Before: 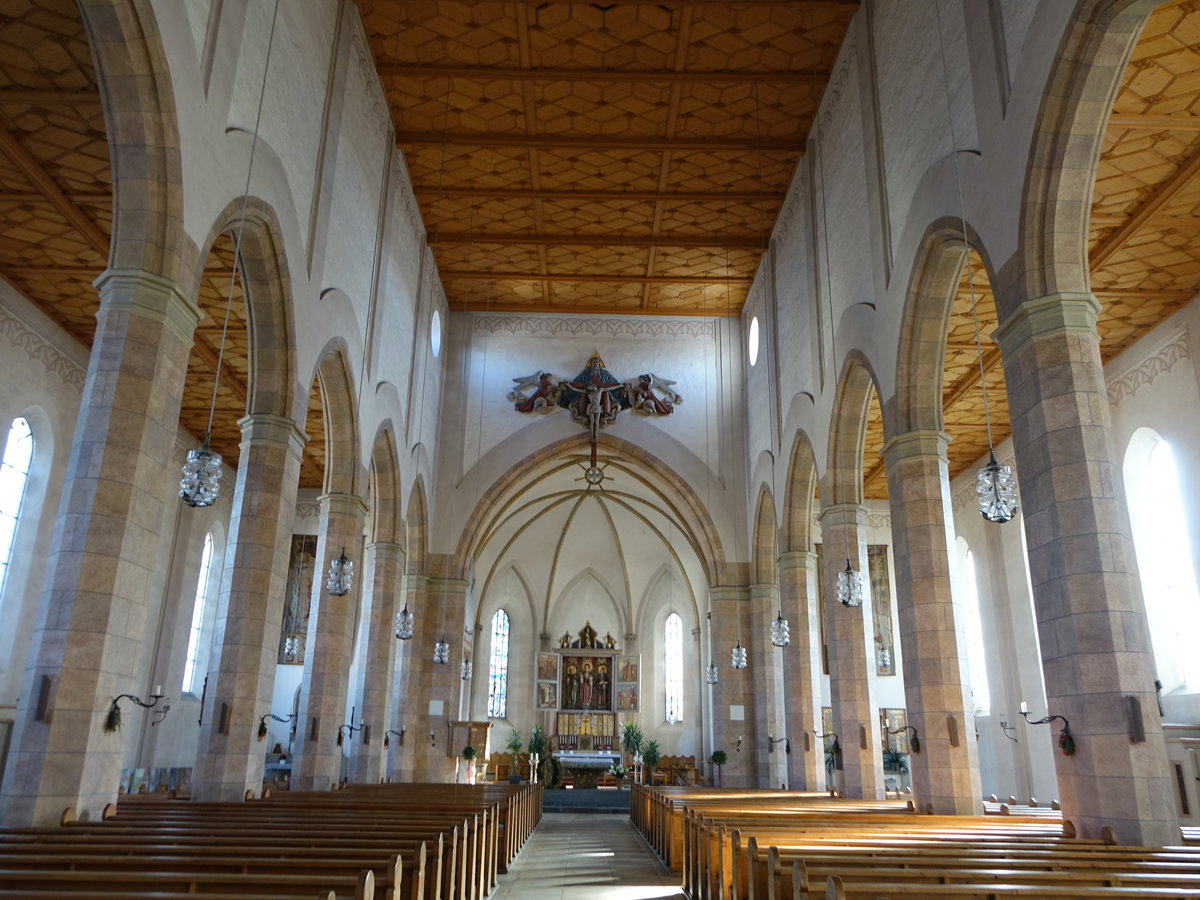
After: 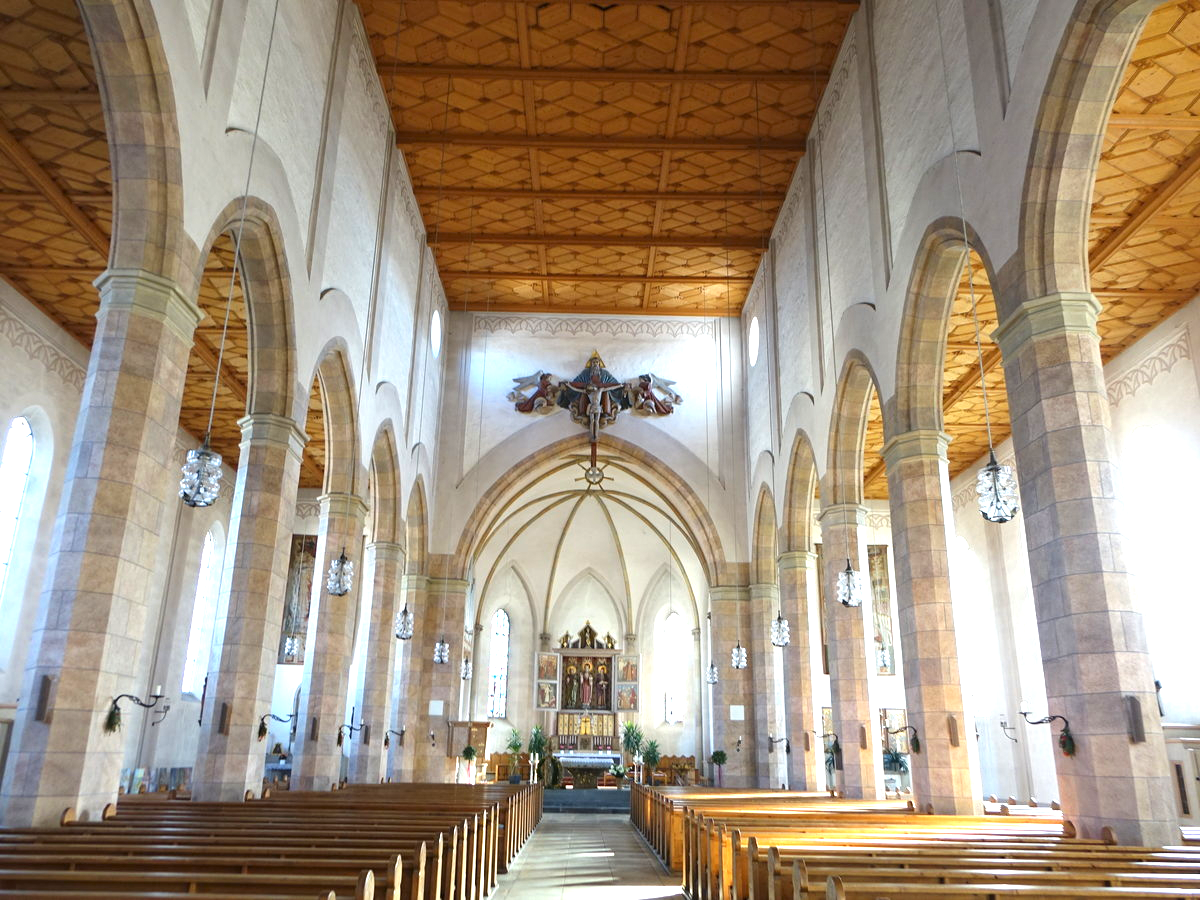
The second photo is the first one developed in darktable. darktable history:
exposure: exposure 1.235 EV, compensate highlight preservation false
